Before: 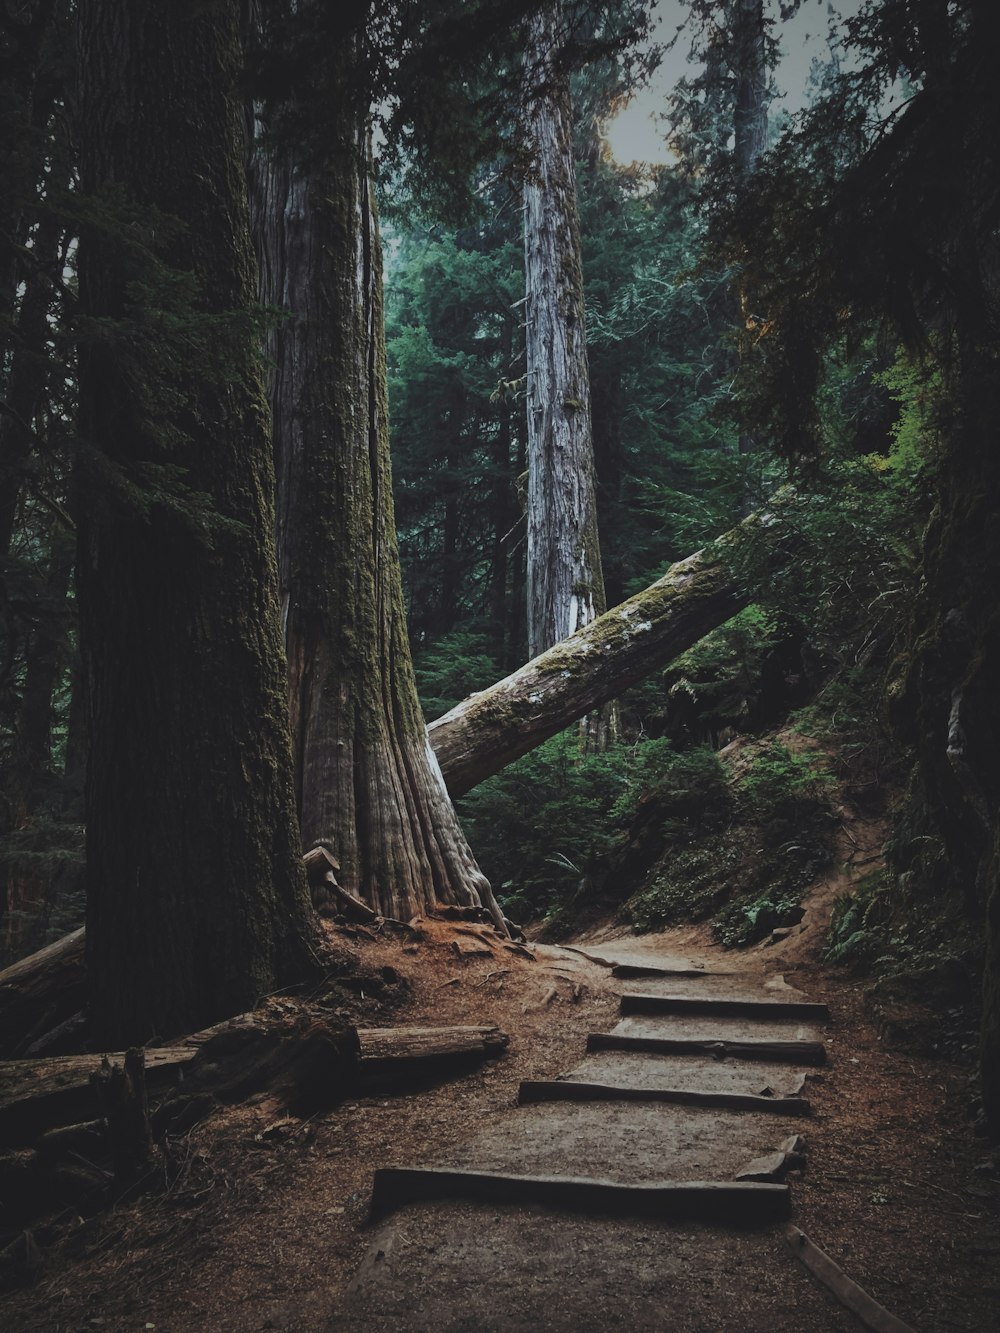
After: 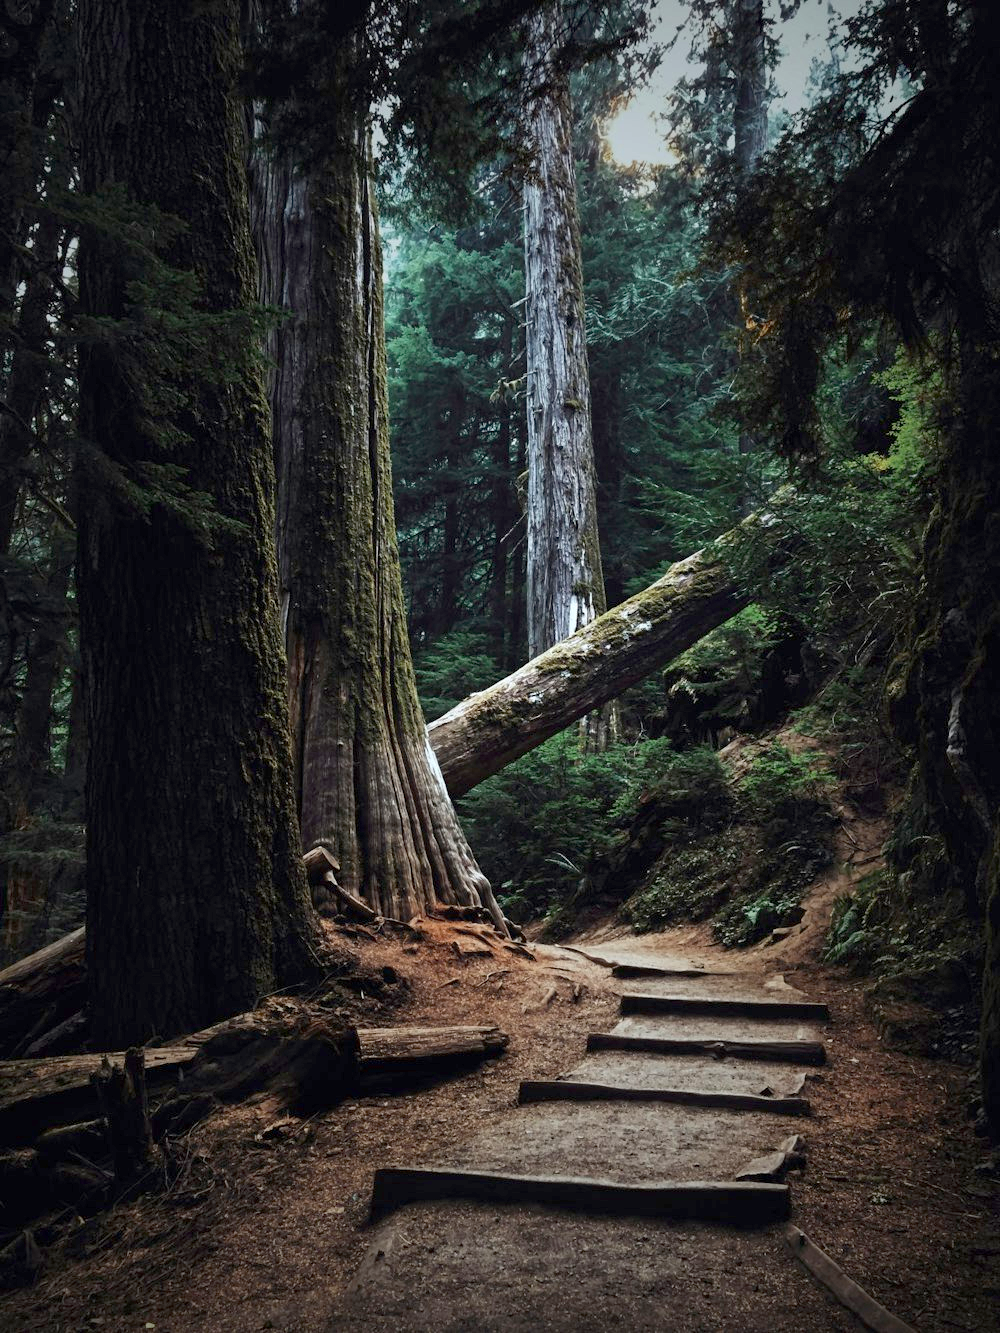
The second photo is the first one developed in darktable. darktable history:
exposure: black level correction 0.011, exposure 0.703 EV, compensate highlight preservation false
